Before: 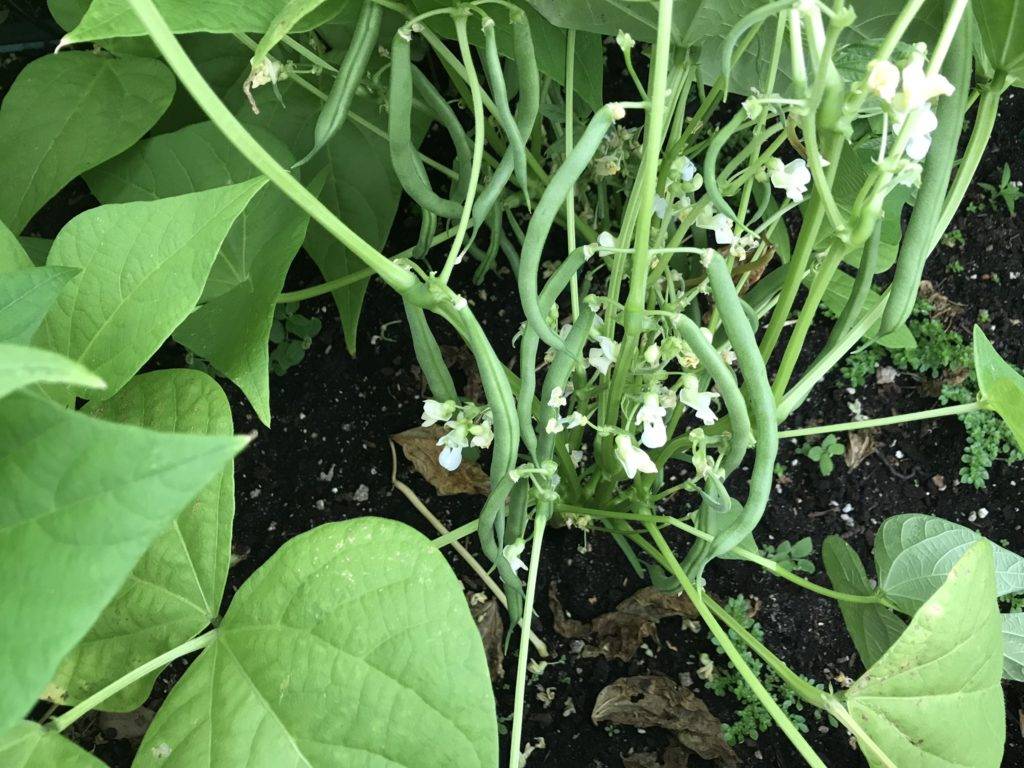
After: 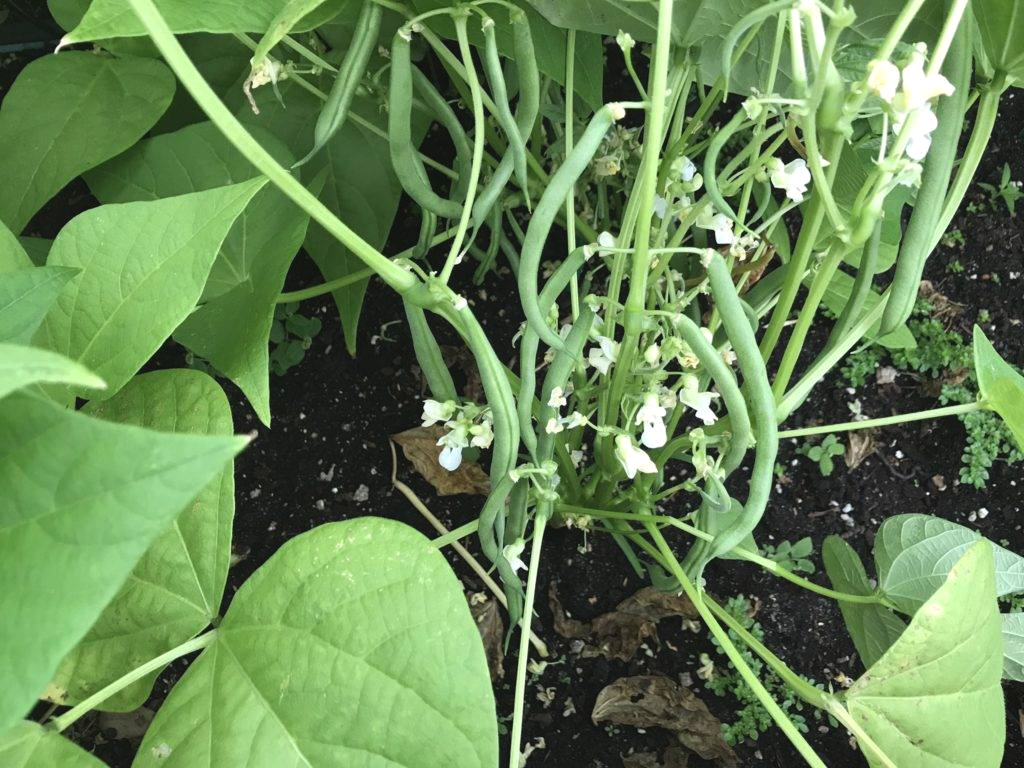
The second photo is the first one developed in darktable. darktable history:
color calibration: illuminant custom, x 0.343, y 0.36, temperature 5076.18 K, saturation algorithm version 1 (2020)
exposure: black level correction -0.004, exposure 0.058 EV, compensate exposure bias true, compensate highlight preservation false
